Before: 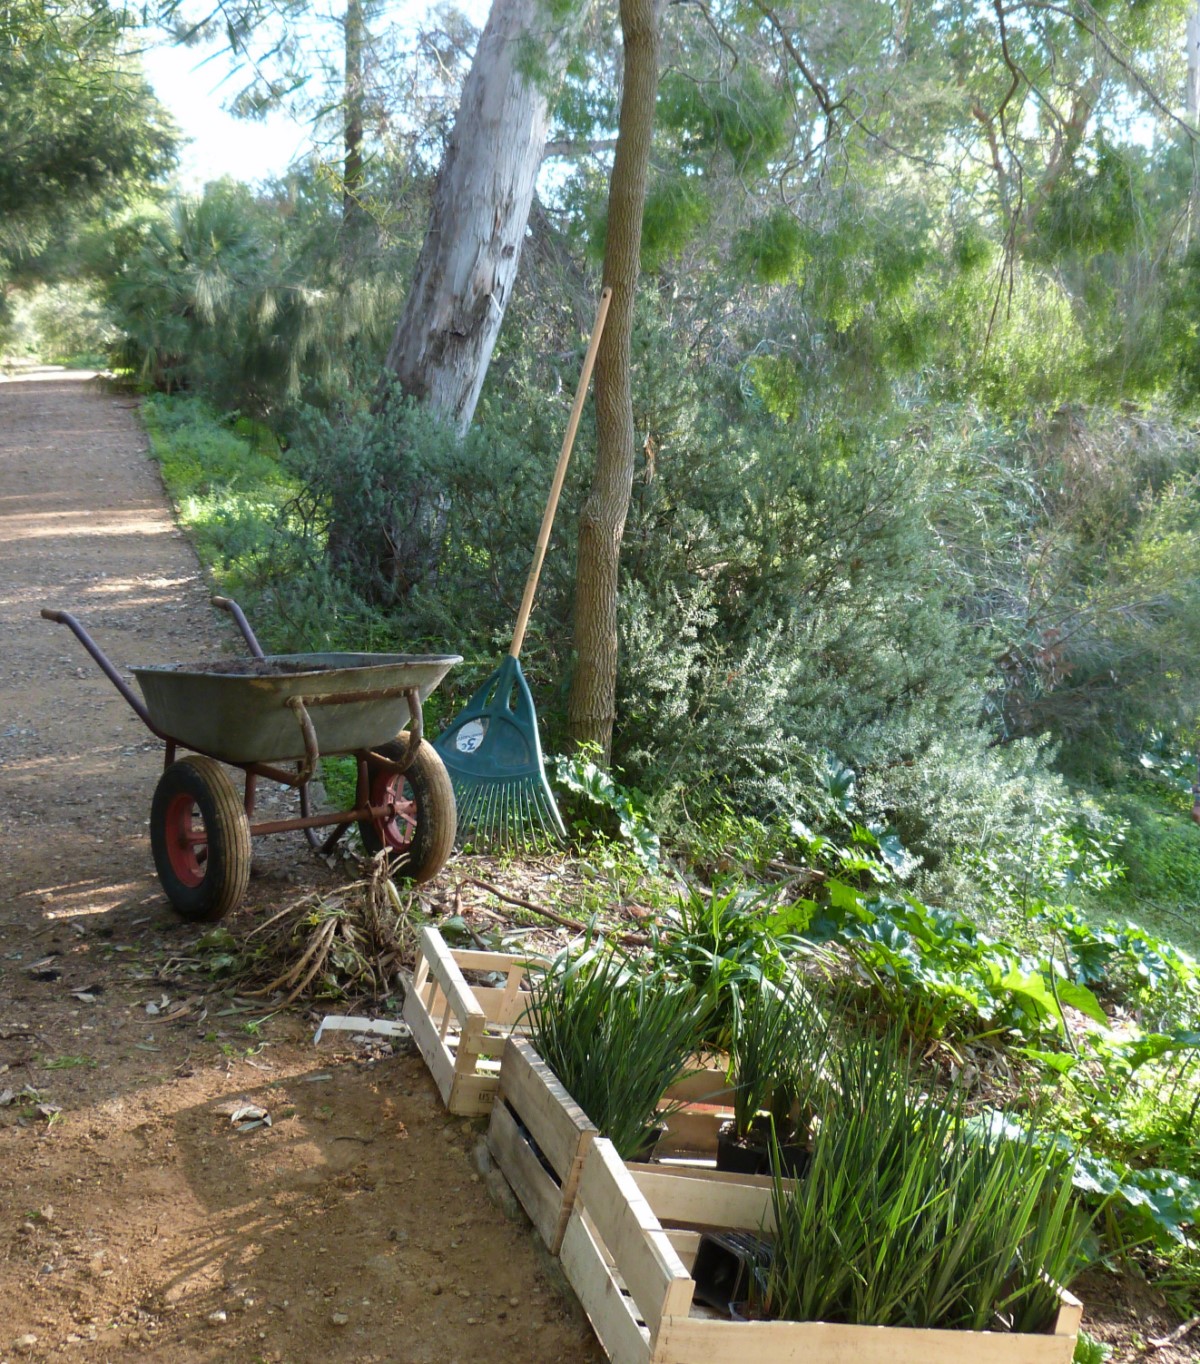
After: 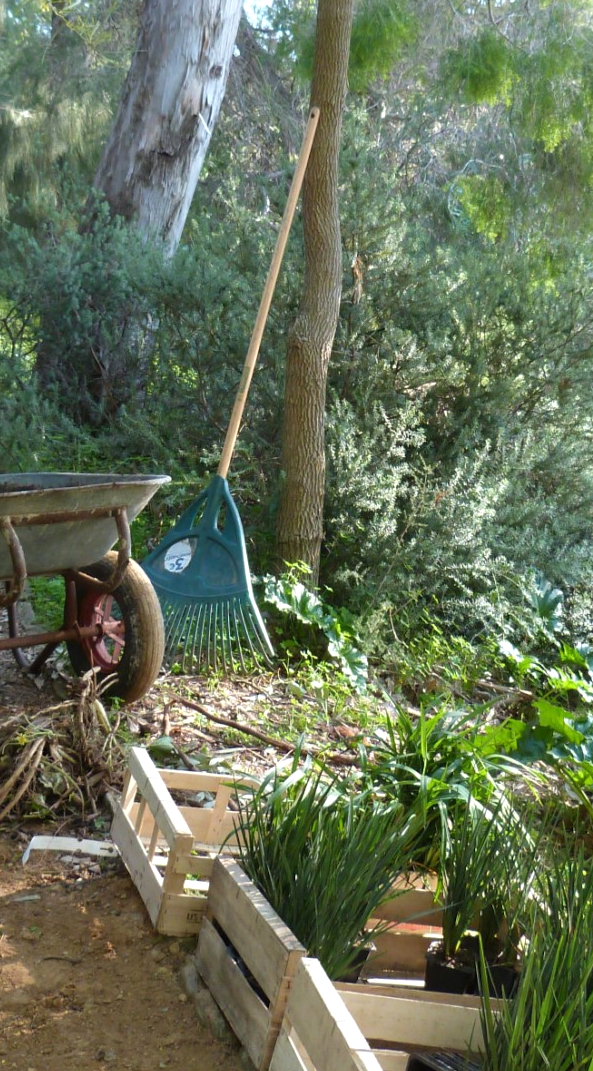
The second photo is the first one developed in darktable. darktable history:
crop and rotate: angle 0.02°, left 24.353%, top 13.219%, right 26.156%, bottom 8.224%
exposure: exposure 0.207 EV, compensate highlight preservation false
